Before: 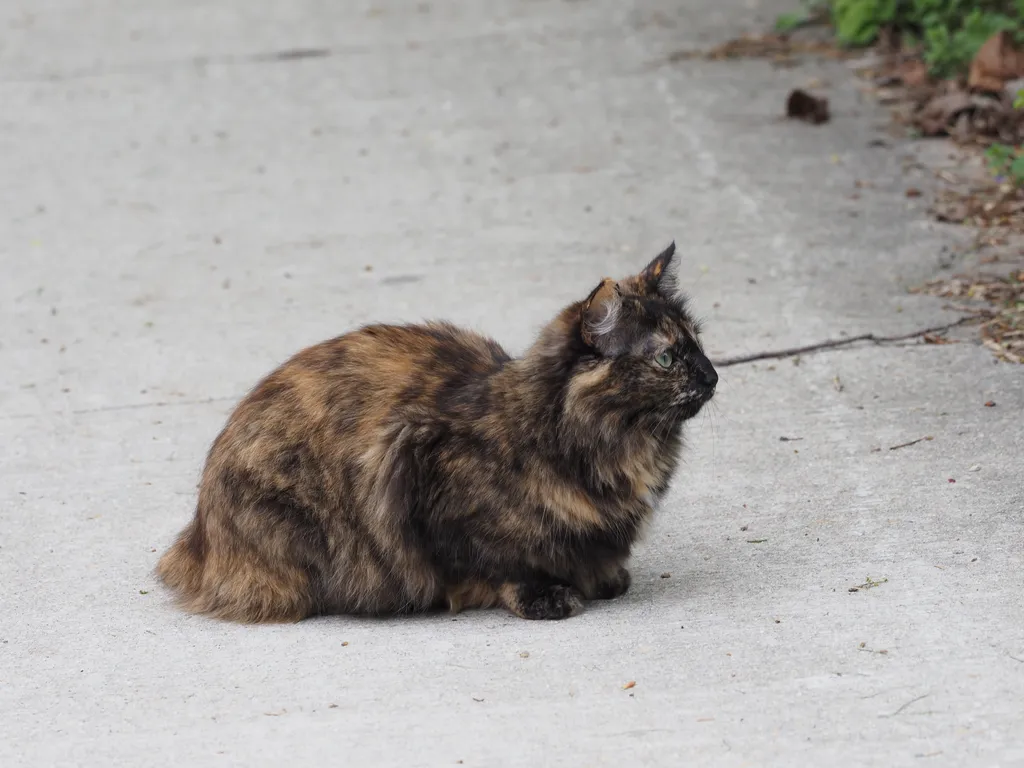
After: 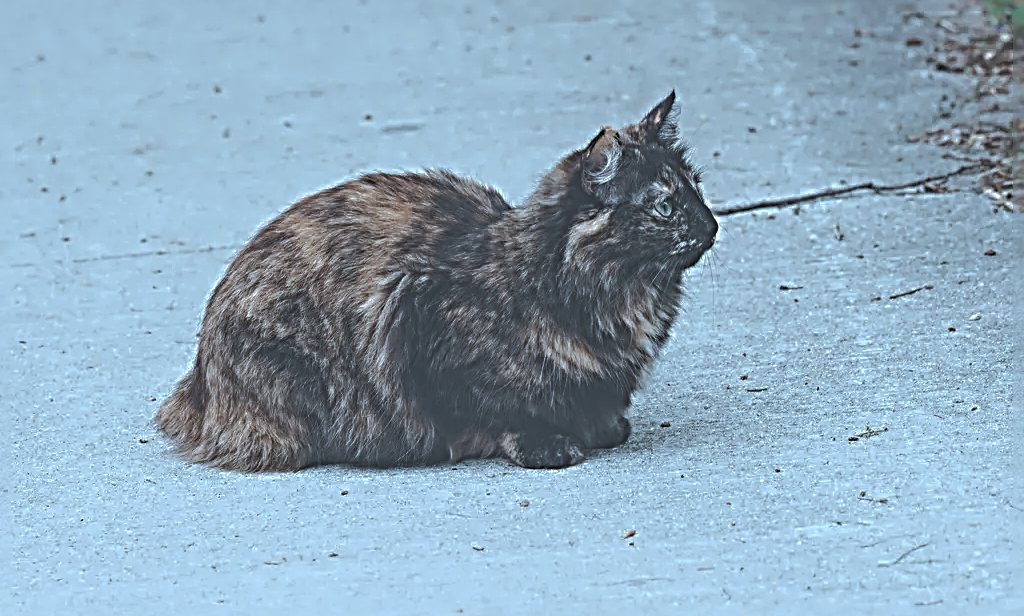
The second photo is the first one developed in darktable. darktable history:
exposure: black level correction -0.063, exposure -0.049 EV, compensate highlight preservation false
sharpen: radius 4.016, amount 1.996
color correction: highlights a* -9.03, highlights b* -22.37
crop and rotate: top 19.779%
local contrast: on, module defaults
color zones: curves: ch1 [(0.309, 0.524) (0.41, 0.329) (0.508, 0.509)]; ch2 [(0.25, 0.457) (0.75, 0.5)]
tone curve: curves: ch0 [(0, 0) (0.003, 0.027) (0.011, 0.03) (0.025, 0.04) (0.044, 0.063) (0.069, 0.093) (0.1, 0.125) (0.136, 0.153) (0.177, 0.191) (0.224, 0.232) (0.277, 0.279) (0.335, 0.333) (0.399, 0.39) (0.468, 0.457) (0.543, 0.535) (0.623, 0.611) (0.709, 0.683) (0.801, 0.758) (0.898, 0.853) (1, 1)], preserve colors none
tone equalizer: on, module defaults
